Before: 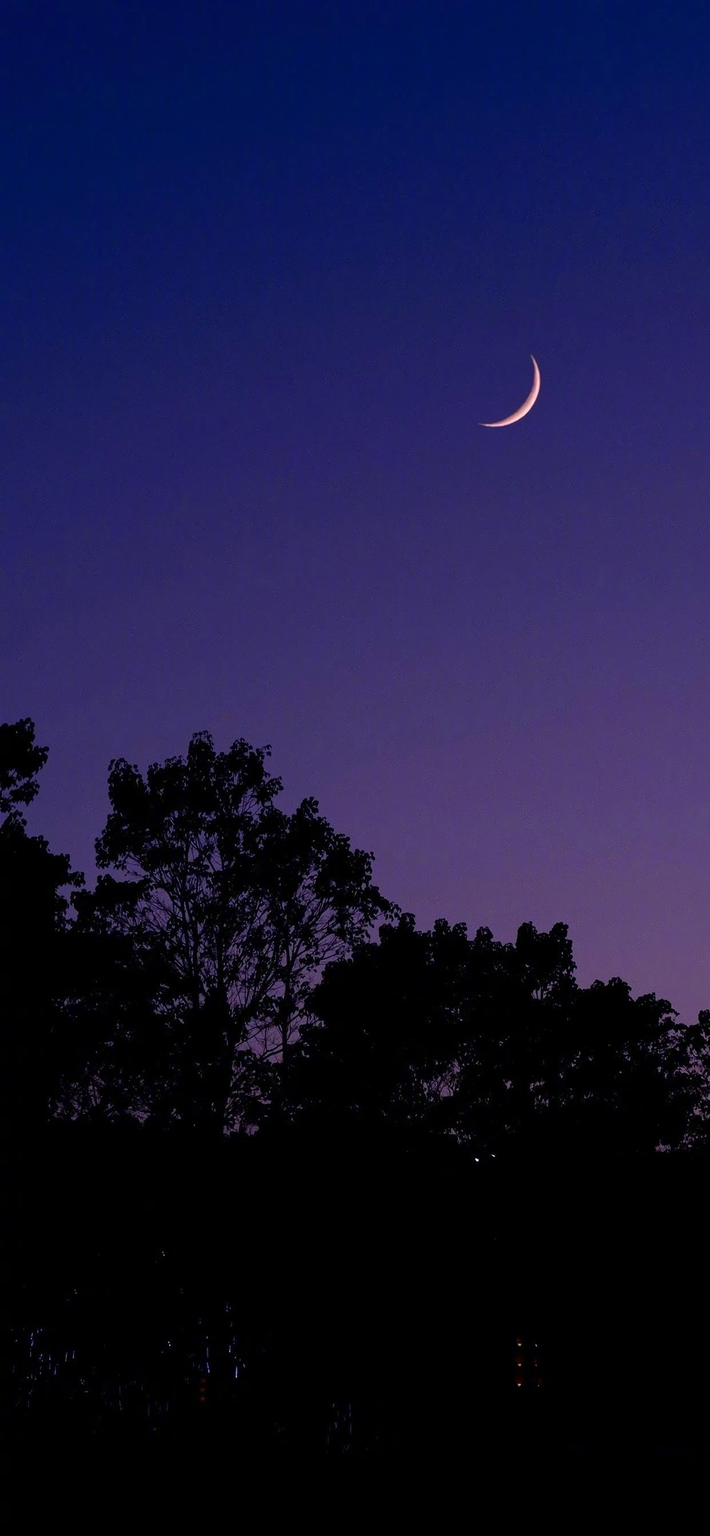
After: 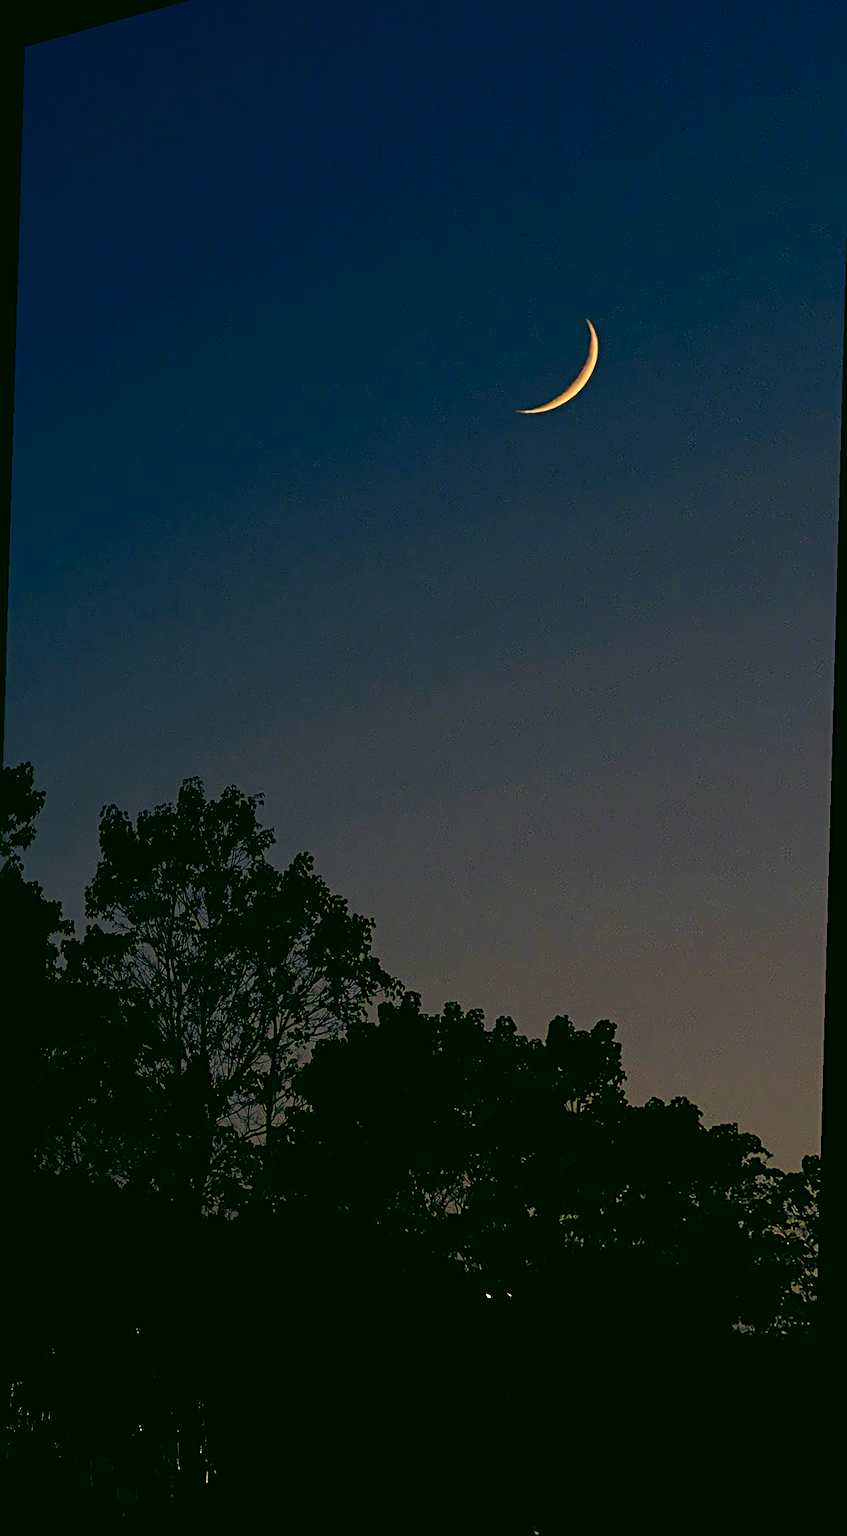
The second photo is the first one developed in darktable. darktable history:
rotate and perspective: rotation 1.69°, lens shift (vertical) -0.023, lens shift (horizontal) -0.291, crop left 0.025, crop right 0.988, crop top 0.092, crop bottom 0.842
sharpen: radius 4
color correction: highlights a* 5.62, highlights b* 33.57, shadows a* -25.86, shadows b* 4.02
white balance: red 1.08, blue 0.791
